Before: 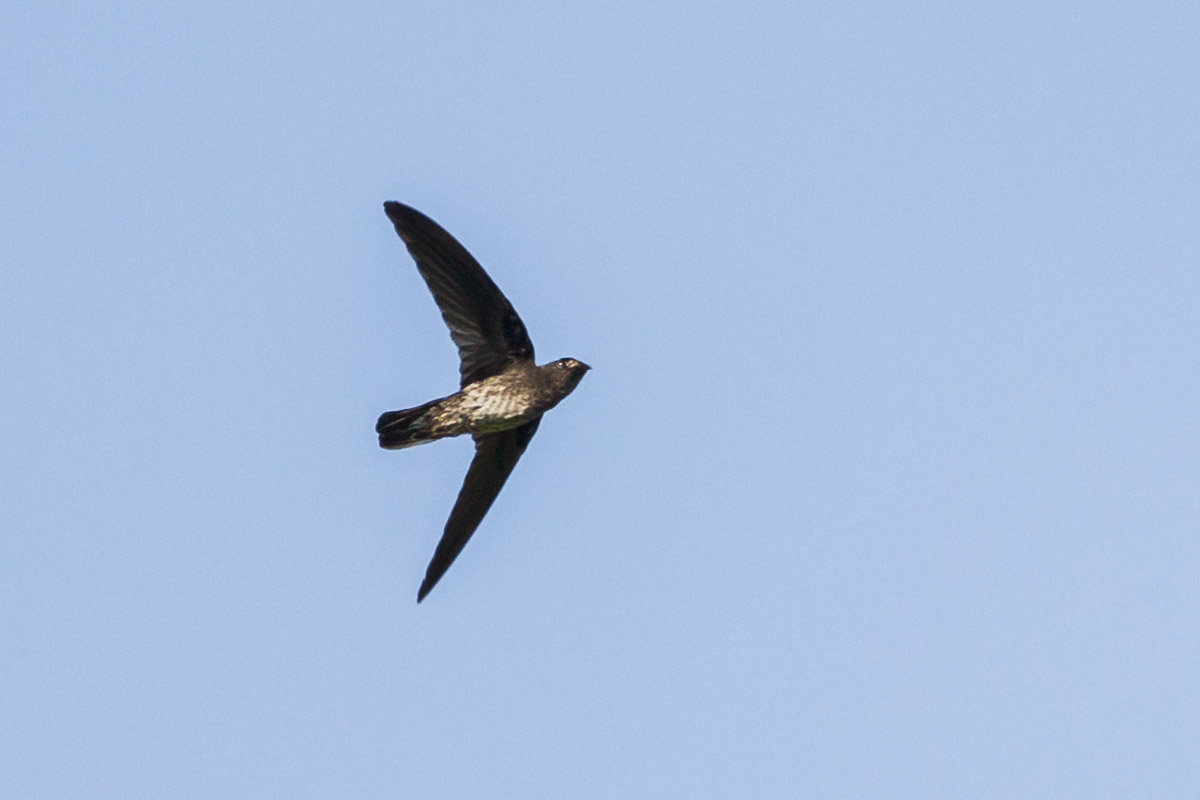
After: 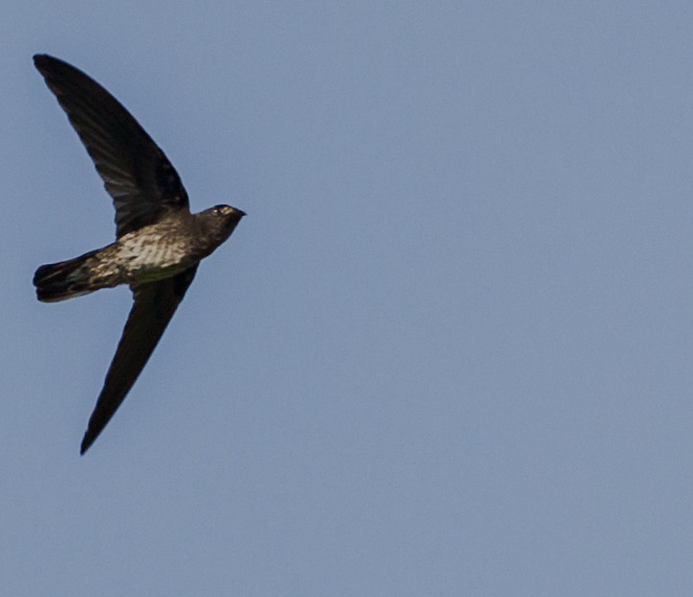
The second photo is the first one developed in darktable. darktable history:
rotate and perspective: rotation -2°, crop left 0.022, crop right 0.978, crop top 0.049, crop bottom 0.951
haze removal: compatibility mode true, adaptive false
exposure: black level correction 0, exposure 1.1 EV, compensate exposure bias true, compensate highlight preservation false
crop and rotate: left 28.256%, top 17.734%, right 12.656%, bottom 3.573%
